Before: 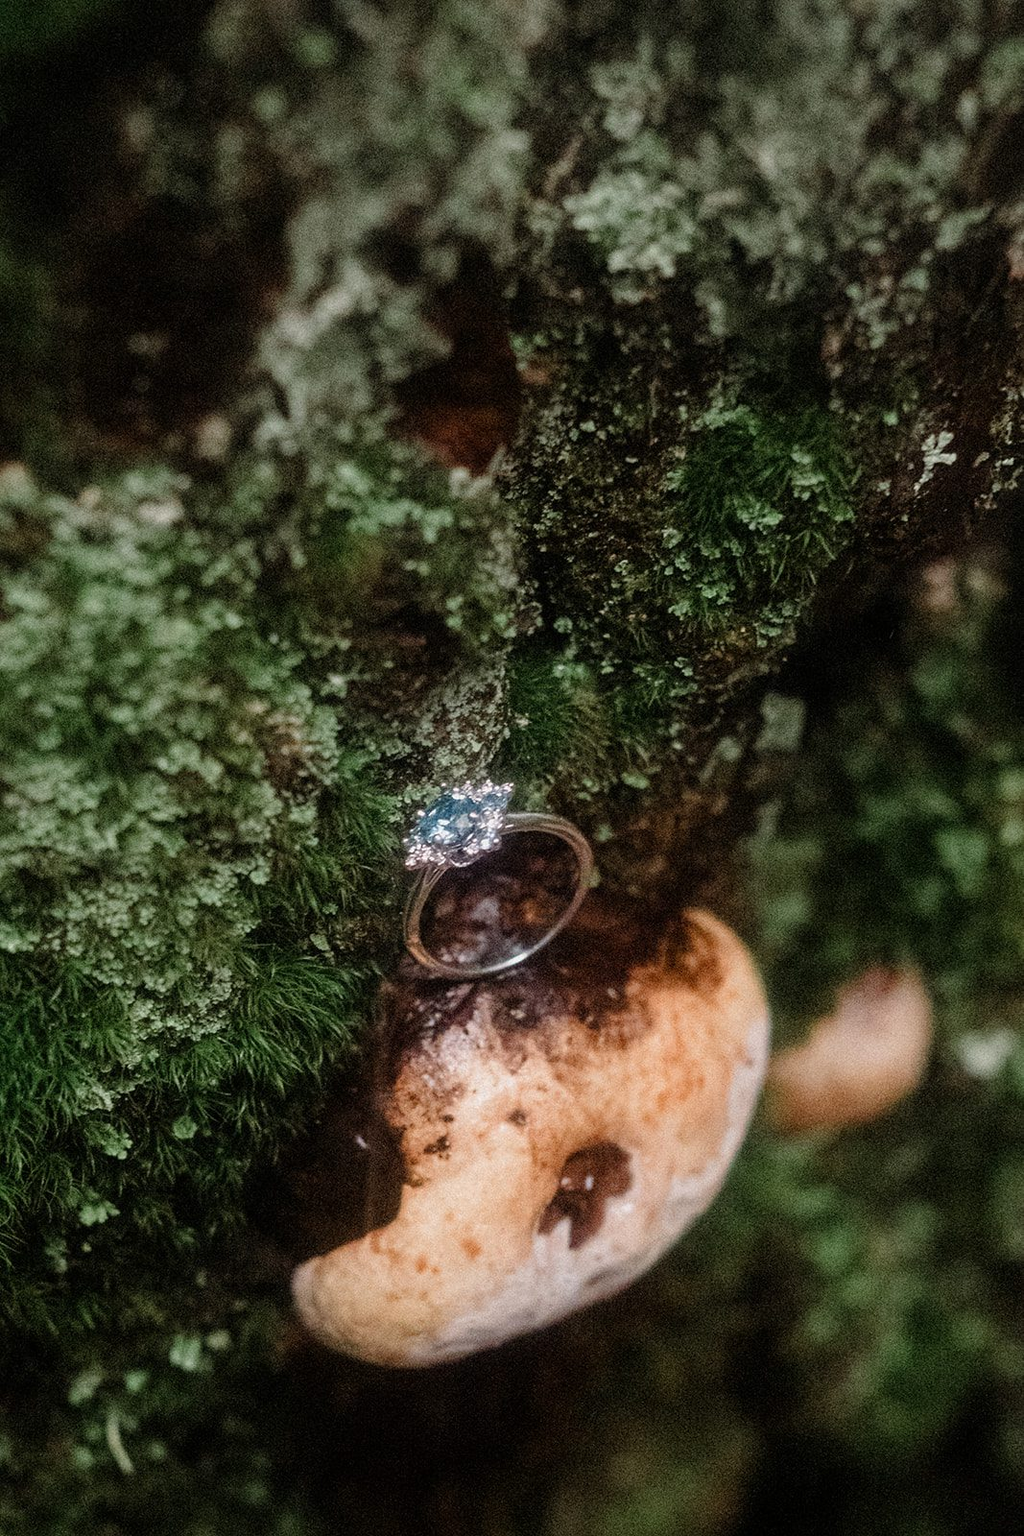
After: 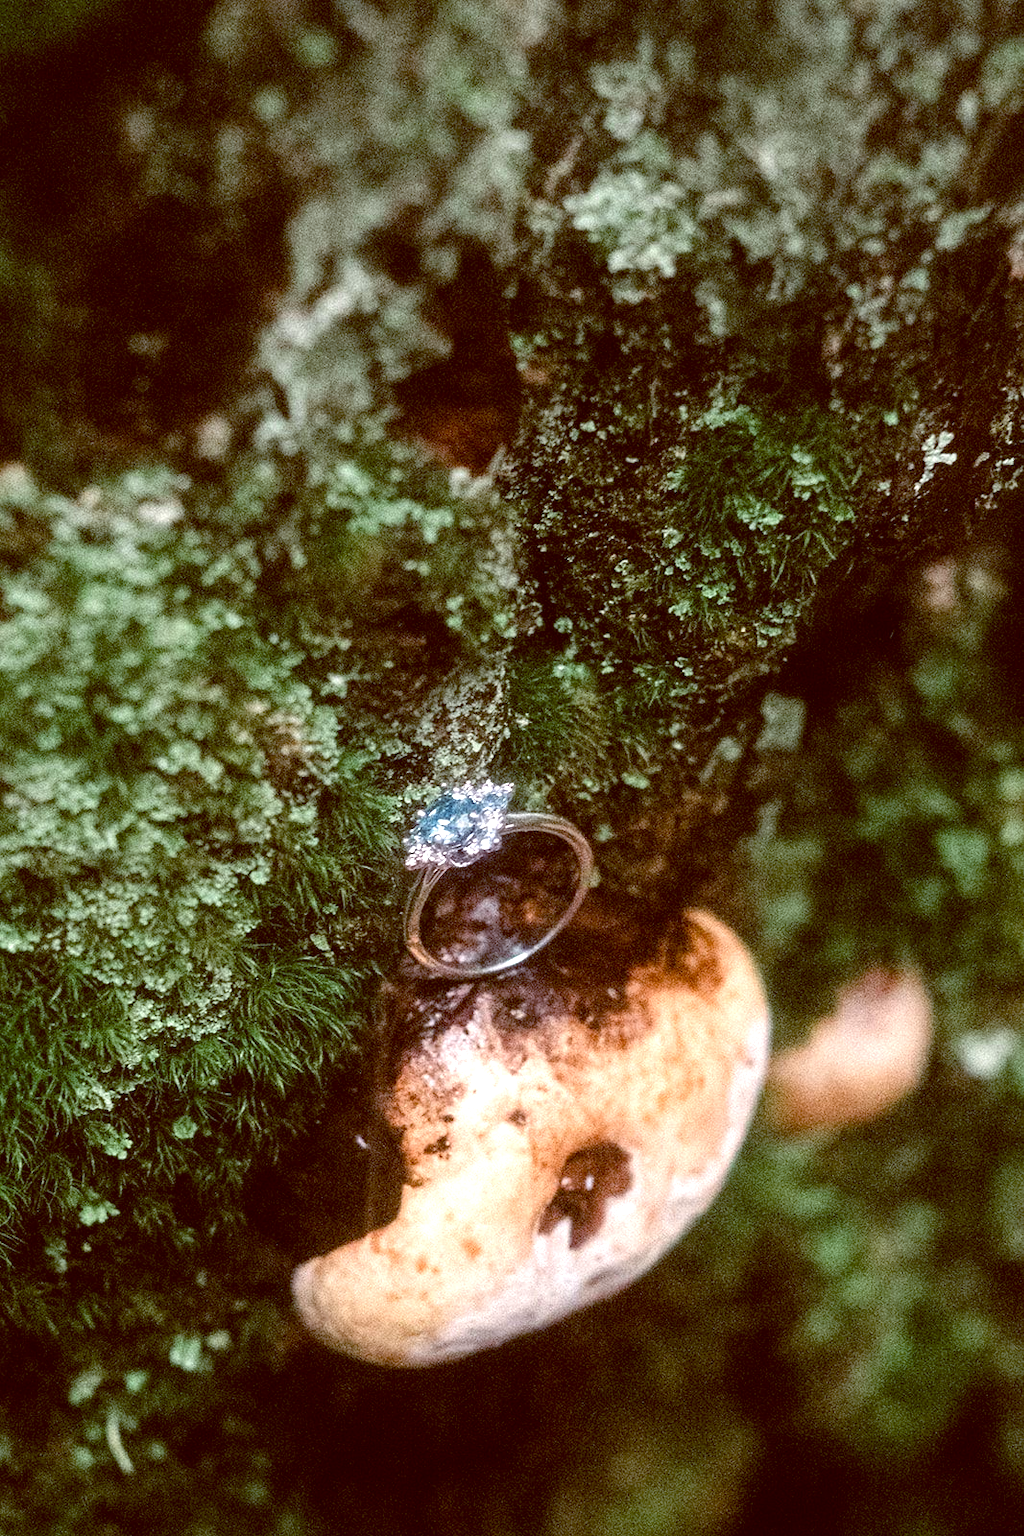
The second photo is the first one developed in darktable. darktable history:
exposure: black level correction 0, exposure 0.9 EV, compensate highlight preservation false
color balance: lift [1, 1.015, 1.004, 0.985], gamma [1, 0.958, 0.971, 1.042], gain [1, 0.956, 0.977, 1.044]
